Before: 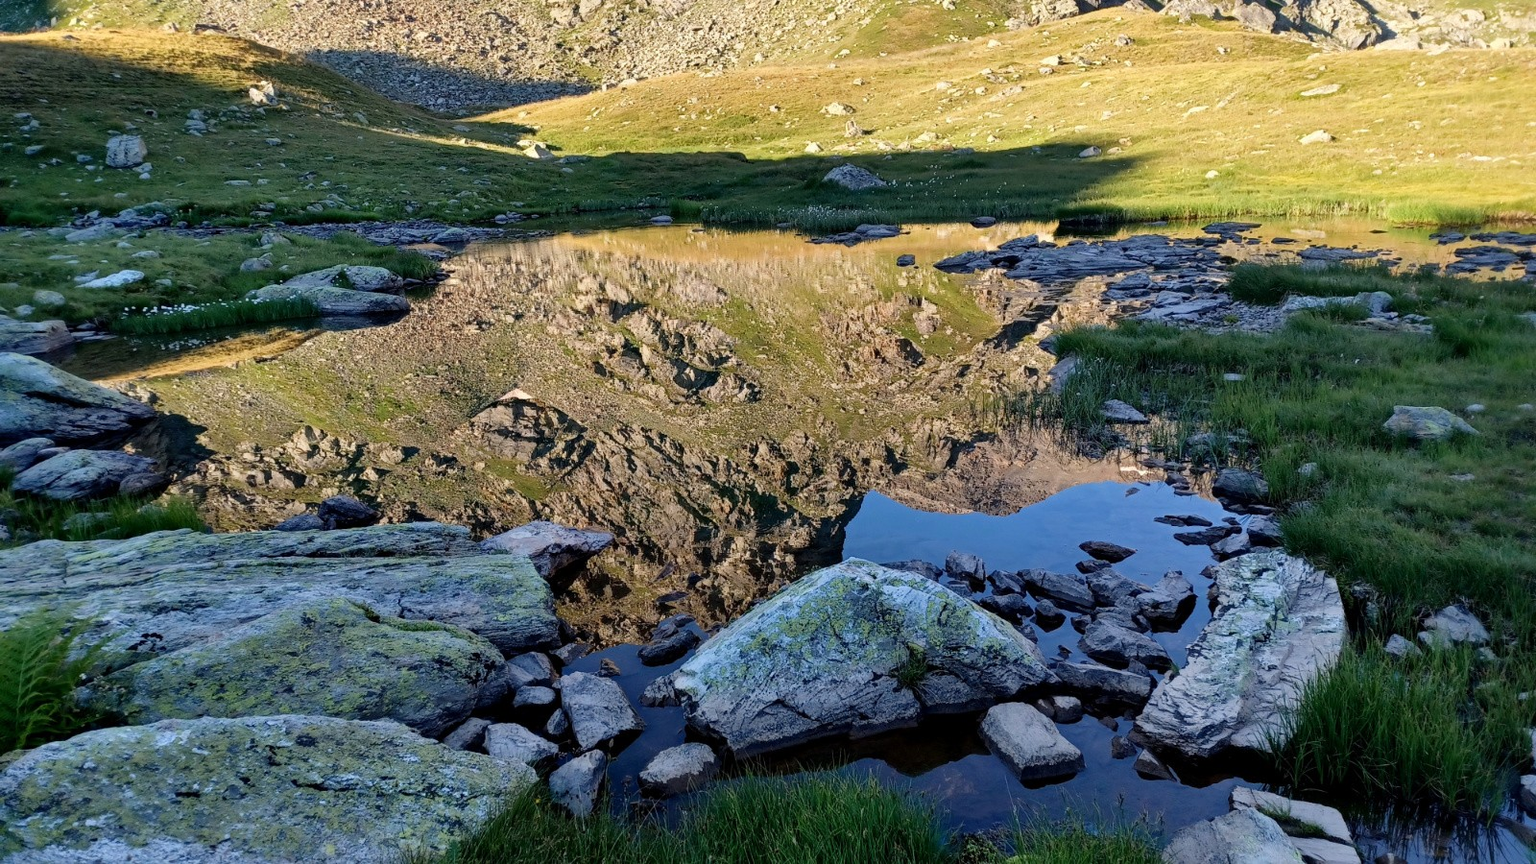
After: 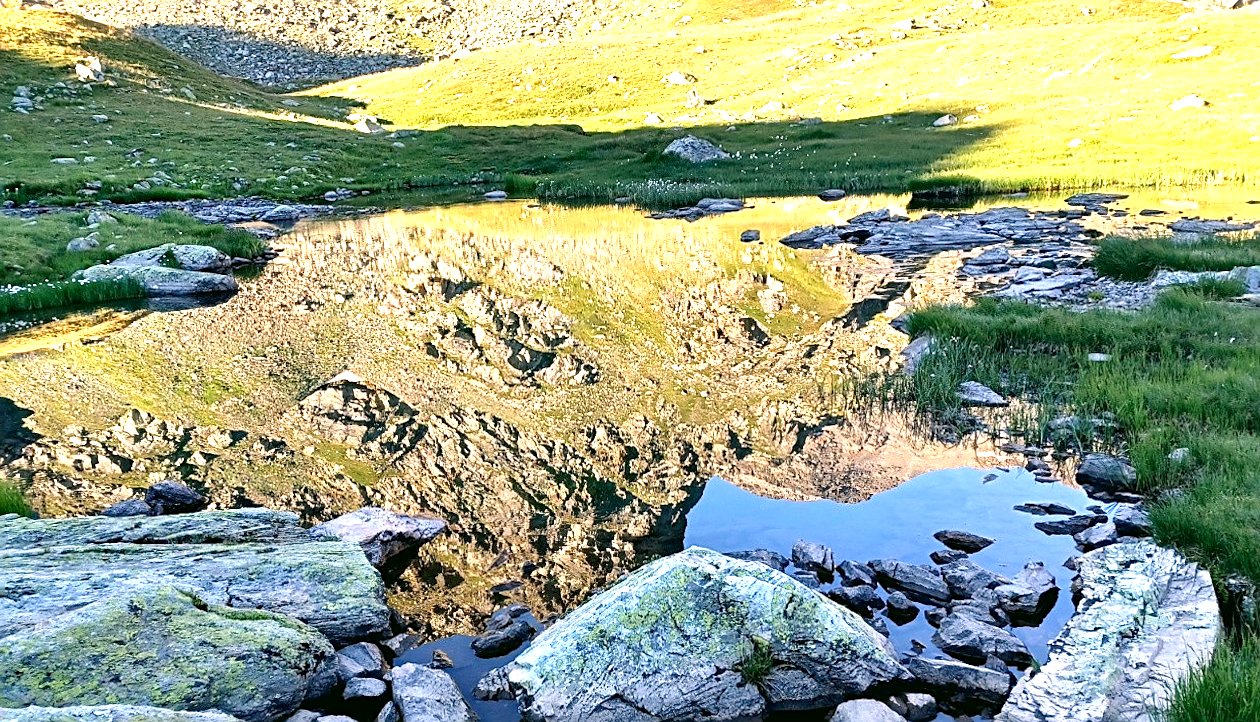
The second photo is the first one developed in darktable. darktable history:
sharpen: on, module defaults
exposure: black level correction 0, exposure 1.379 EV, compensate exposure bias true, compensate highlight preservation false
rotate and perspective: lens shift (horizontal) -0.055, automatic cropping off
crop and rotate: left 10.77%, top 5.1%, right 10.41%, bottom 16.76%
color correction: highlights a* 4.02, highlights b* 4.98, shadows a* -7.55, shadows b* 4.98
